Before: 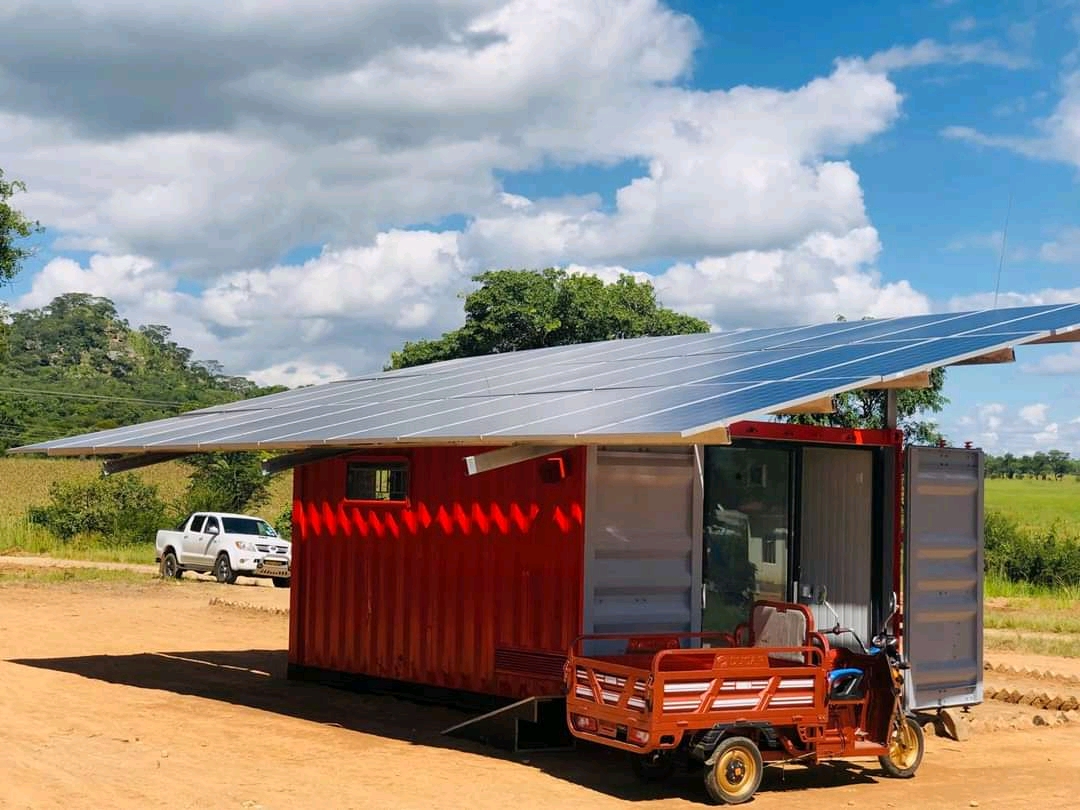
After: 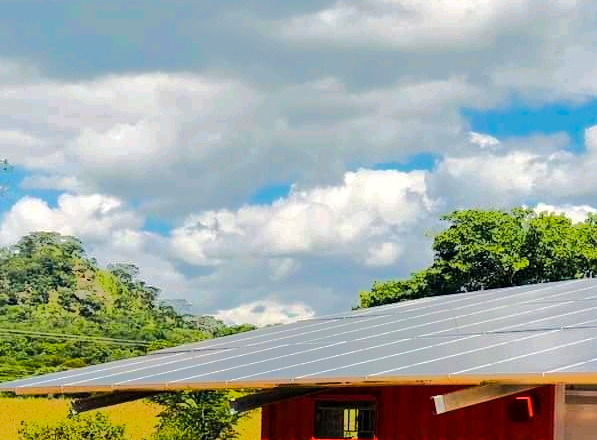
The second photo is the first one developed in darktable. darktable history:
local contrast: highlights 103%, shadows 100%, detail 119%, midtone range 0.2
color balance rgb: highlights gain › luminance 5.69%, highlights gain › chroma 2.588%, highlights gain › hue 88.75°, perceptual saturation grading › global saturation 6.753%, perceptual saturation grading › shadows 3.765%, global vibrance 40.54%
tone equalizer: -8 EV -0.515 EV, -7 EV -0.287 EV, -6 EV -0.067 EV, -5 EV 0.434 EV, -4 EV 0.981 EV, -3 EV 0.808 EV, -2 EV -0.014 EV, -1 EV 0.128 EV, +0 EV -0.012 EV, edges refinement/feathering 500, mask exposure compensation -1.57 EV, preserve details no
crop and rotate: left 3.046%, top 7.575%, right 41.615%, bottom 38.057%
